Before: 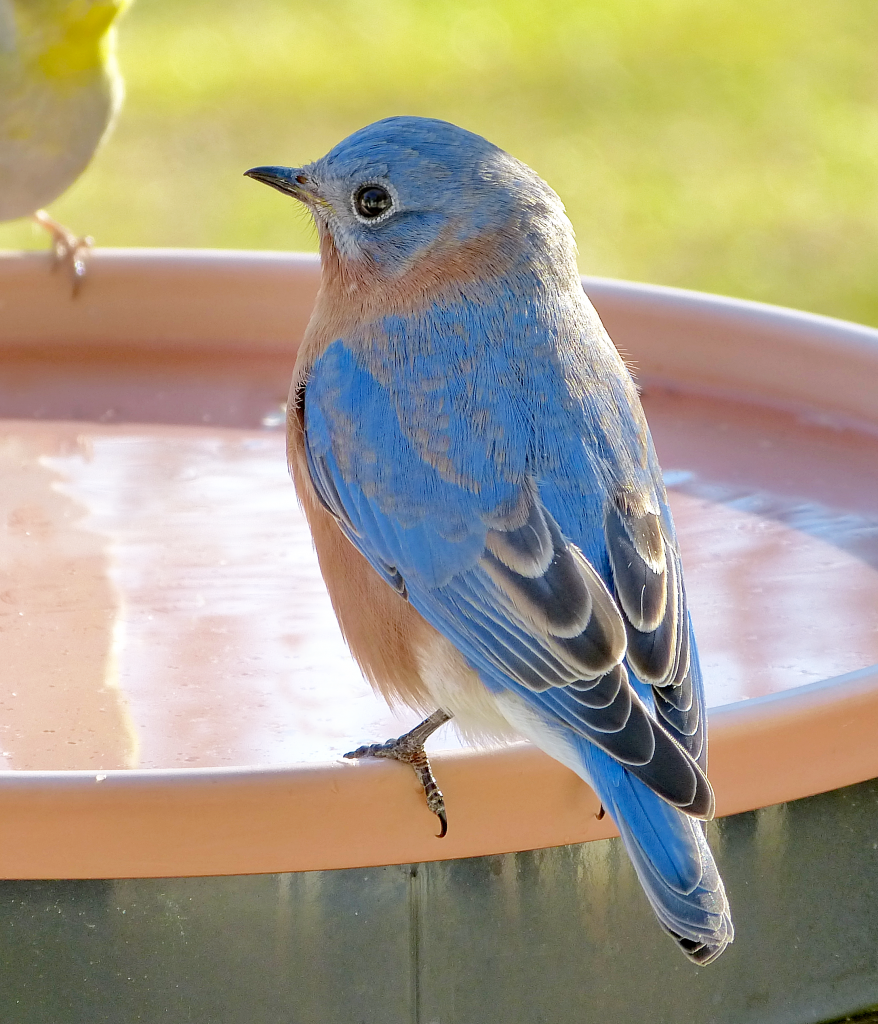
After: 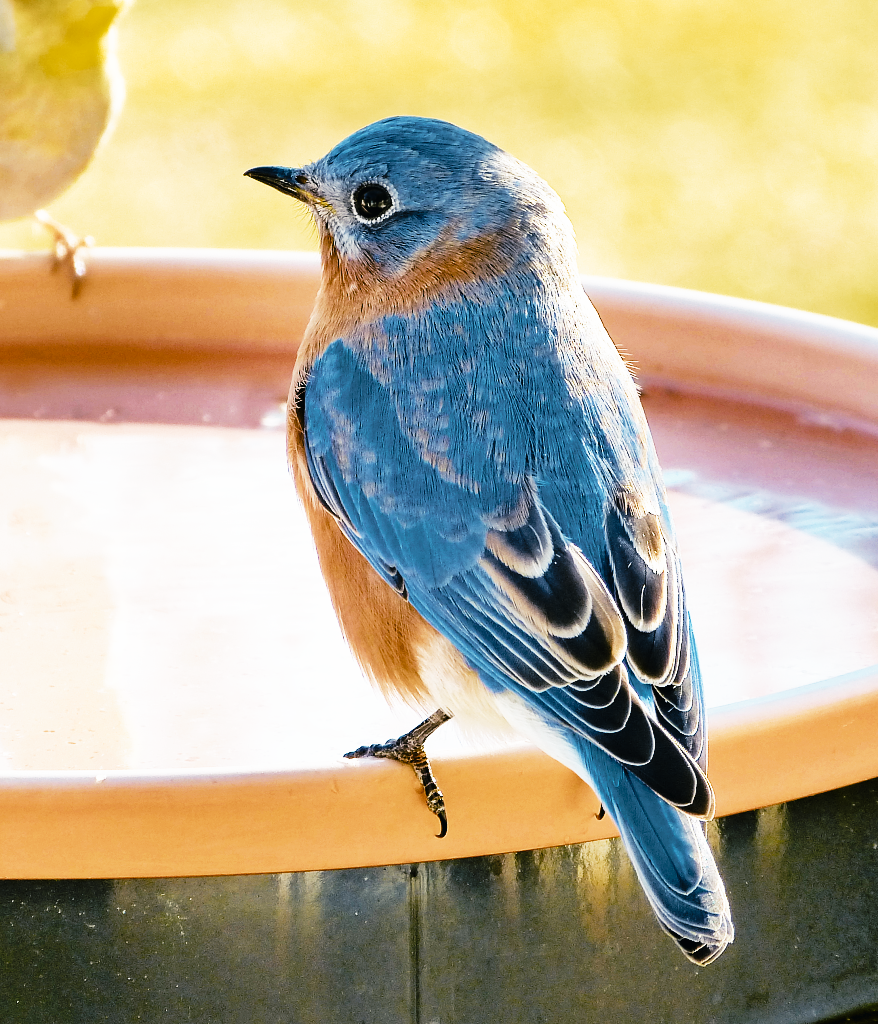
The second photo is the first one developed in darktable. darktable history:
tone curve: curves: ch0 [(0, 0) (0.003, 0.01) (0.011, 0.01) (0.025, 0.011) (0.044, 0.014) (0.069, 0.018) (0.1, 0.022) (0.136, 0.026) (0.177, 0.035) (0.224, 0.051) (0.277, 0.085) (0.335, 0.158) (0.399, 0.299) (0.468, 0.457) (0.543, 0.634) (0.623, 0.801) (0.709, 0.904) (0.801, 0.963) (0.898, 0.986) (1, 1)], preserve colors none
color look up table: target L [65.74, 68.83, 87.56, 67.1, 56.13, 45.41, 63.83, 59.45, 45.93, 33.17, 42.31, 37.54, 32.42, 27.71, 4.905, 200.02, 78.81, 64.73, 68.61, 65.81, 54.52, 43.31, 56.14, 39.62, 46.28, 43.32, 35.89, 33.64, 16.89, 84.58, 68.48, 66.24, 45.65, 54.32, 48.87, 55.92, 40.05, 36.67, 33.69, 34.19, 31.59, 24.04, 32.56, 9.141, 51.37, 73.6, 73.19, 43.76, 40.87], target a [2.597, 1.24, -0.98, -22.66, -19.75, -18.68, -13.69, 0.841, -12.77, -13.61, -1.062, -6.509, -11.62, -5.966, -5.518, 0, 0.245, 6.022, 13.94, 9.668, 15.23, 30.96, 4.606, 22.37, 25.9, 13.11, 15.22, 12.62, -3.444, 6.641, 14.86, -0.148, 35.84, -8.542, 29.82, -3.578, 28.02, 22.99, 18.34, -0.939, -3.291, 34.76, -2.253, -3.202, -11.6, -15.34, -15.84, -6.645, -7.388], target b [39.07, 42.85, 22.71, -12.28, -1.667, 15.22, 14.77, 32.56, -3.381, 6.244, 5.812, 22.49, -0.66, 37.34, -1.546, 0, 26.39, 38.82, 3.501, 13.24, 29.57, -3.782, 25.45, 25.1, 5.156, 23.29, 31.41, 38.41, 6.126, -0.94, -16.23, 2.628, -22.34, -21.31, -14.78, -16.44, -15.25, -2.416, -16.84, -12.96, -9.997, -29.43, -10.71, -16.18, -9.95, -16.22, -8.983, -10.8, -7.521], num patches 49
